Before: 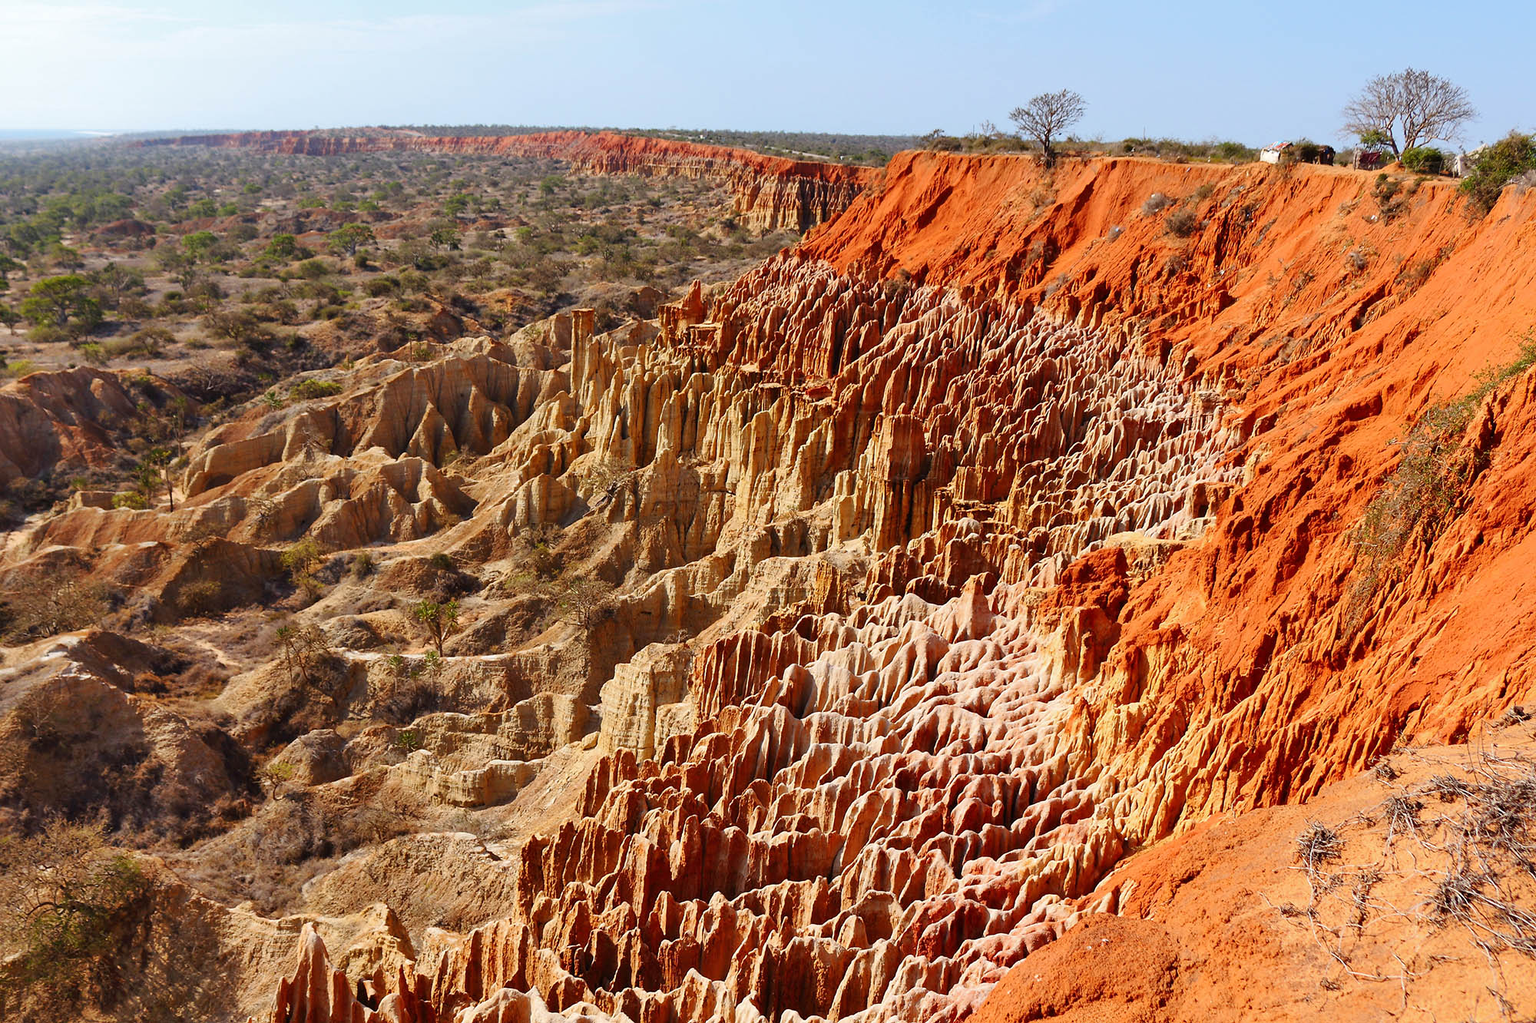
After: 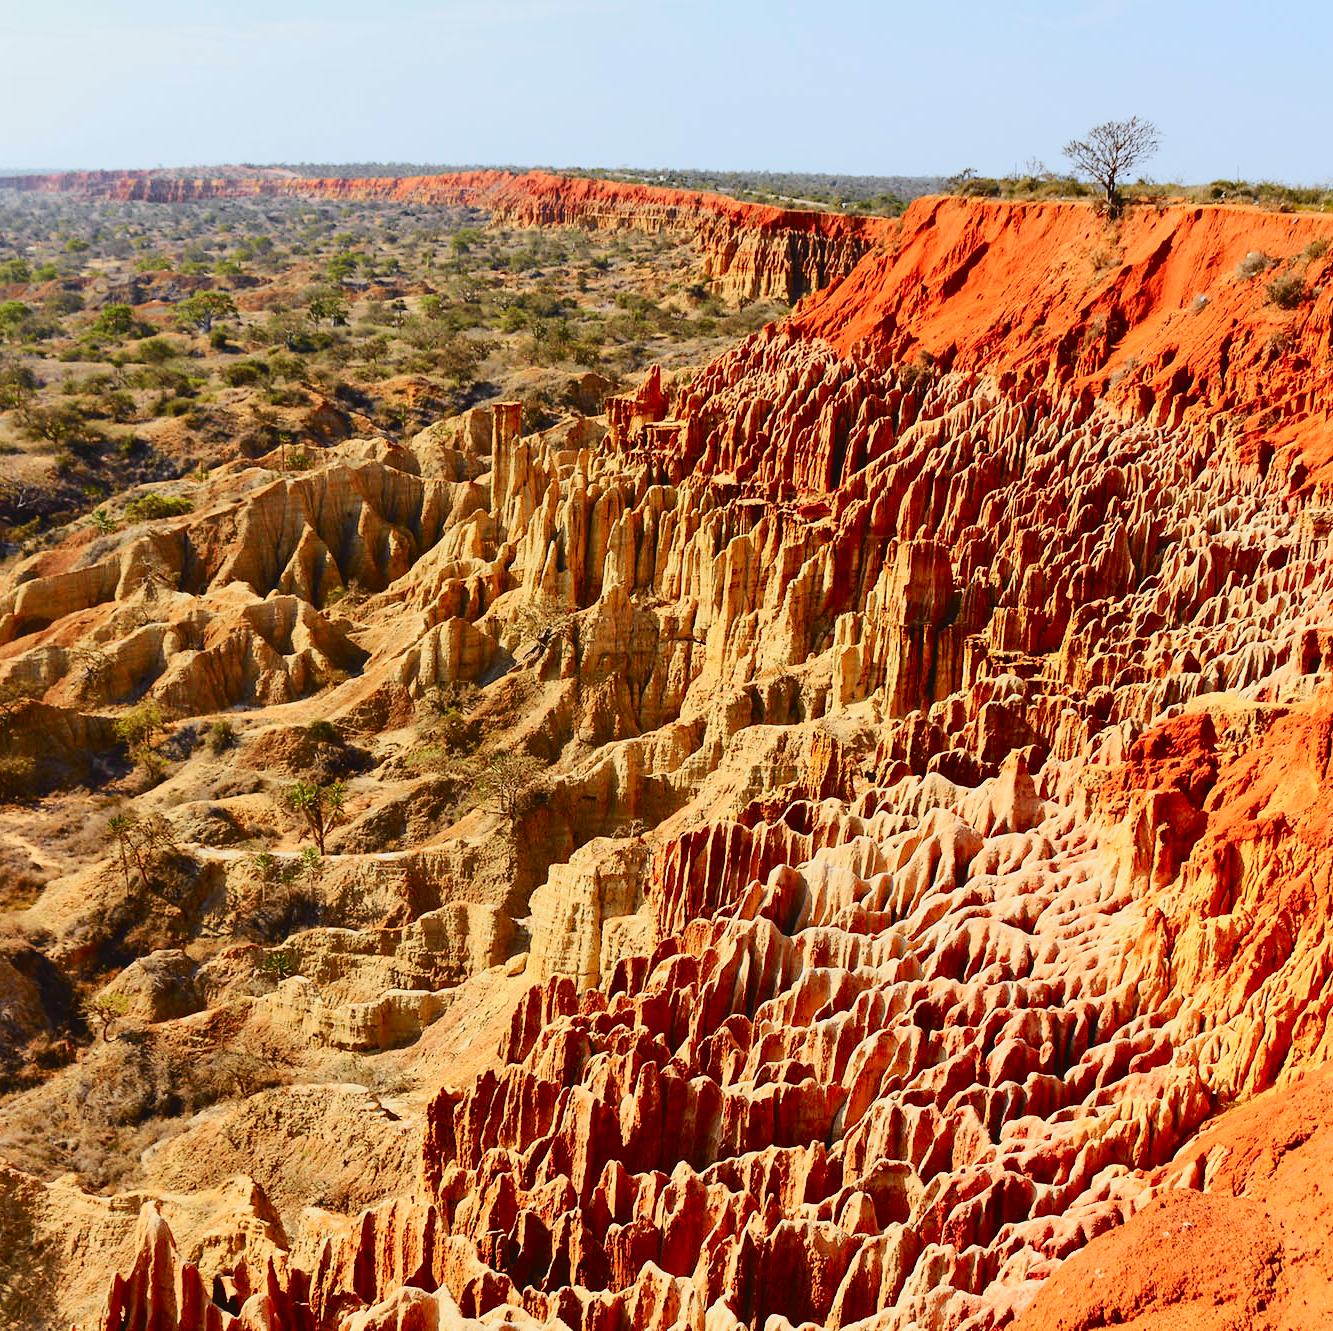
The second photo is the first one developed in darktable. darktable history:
crop and rotate: left 12.648%, right 20.685%
tone curve: curves: ch0 [(0, 0.03) (0.113, 0.087) (0.207, 0.184) (0.515, 0.612) (0.712, 0.793) (1, 0.946)]; ch1 [(0, 0) (0.172, 0.123) (0.317, 0.279) (0.414, 0.382) (0.476, 0.479) (0.505, 0.498) (0.534, 0.534) (0.621, 0.65) (0.709, 0.764) (1, 1)]; ch2 [(0, 0) (0.411, 0.424) (0.505, 0.505) (0.521, 0.524) (0.537, 0.57) (0.65, 0.699) (1, 1)], color space Lab, independent channels, preserve colors none
